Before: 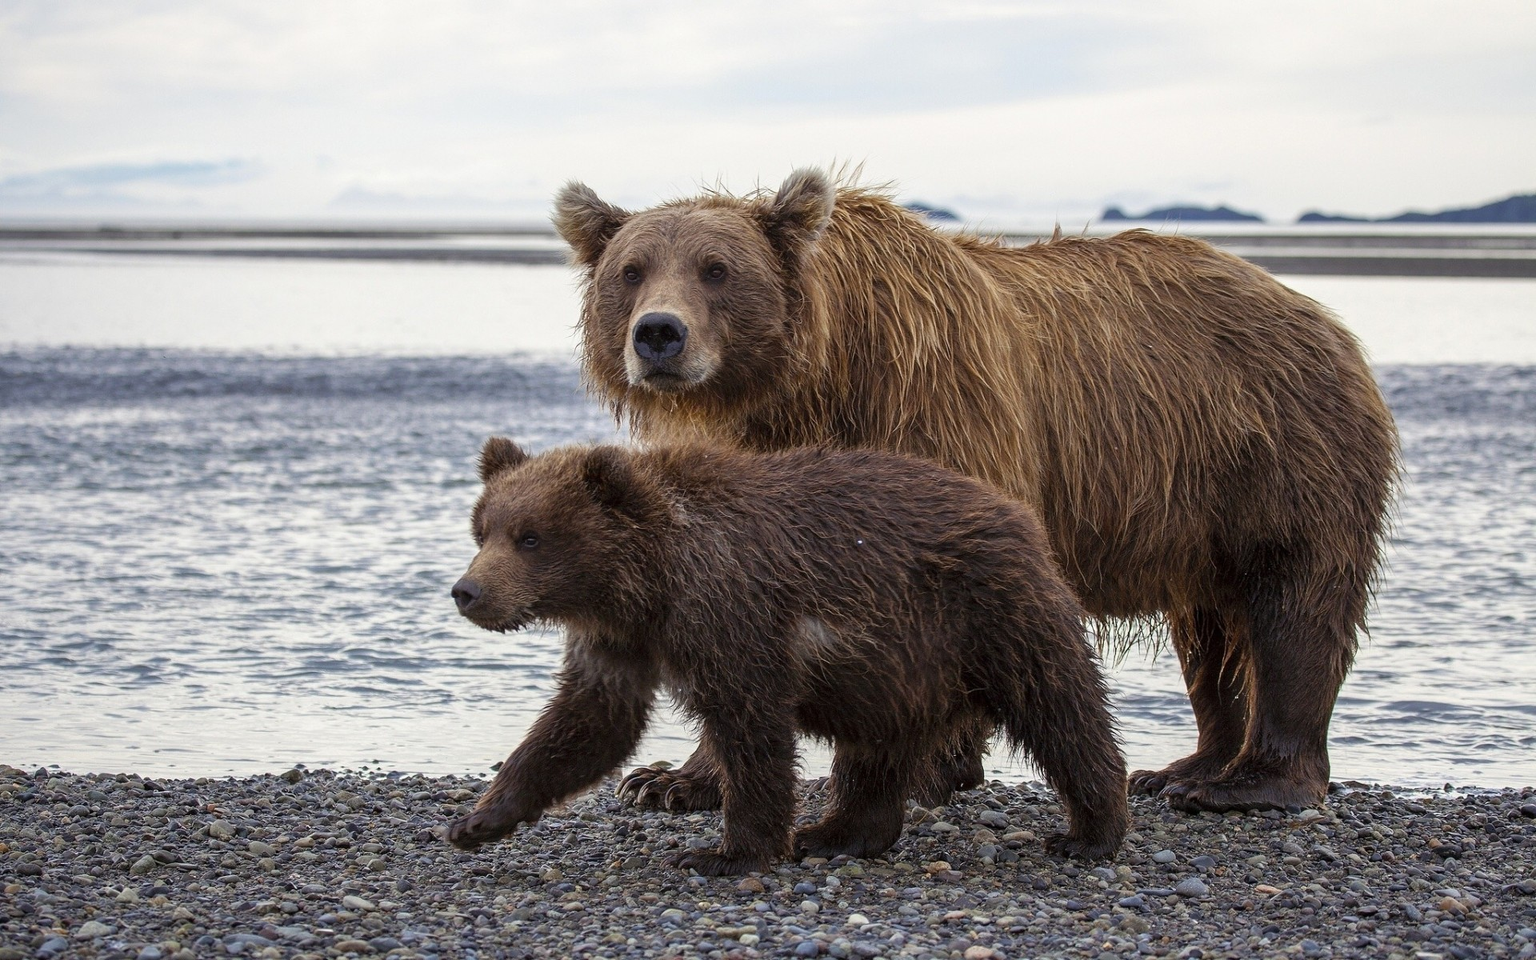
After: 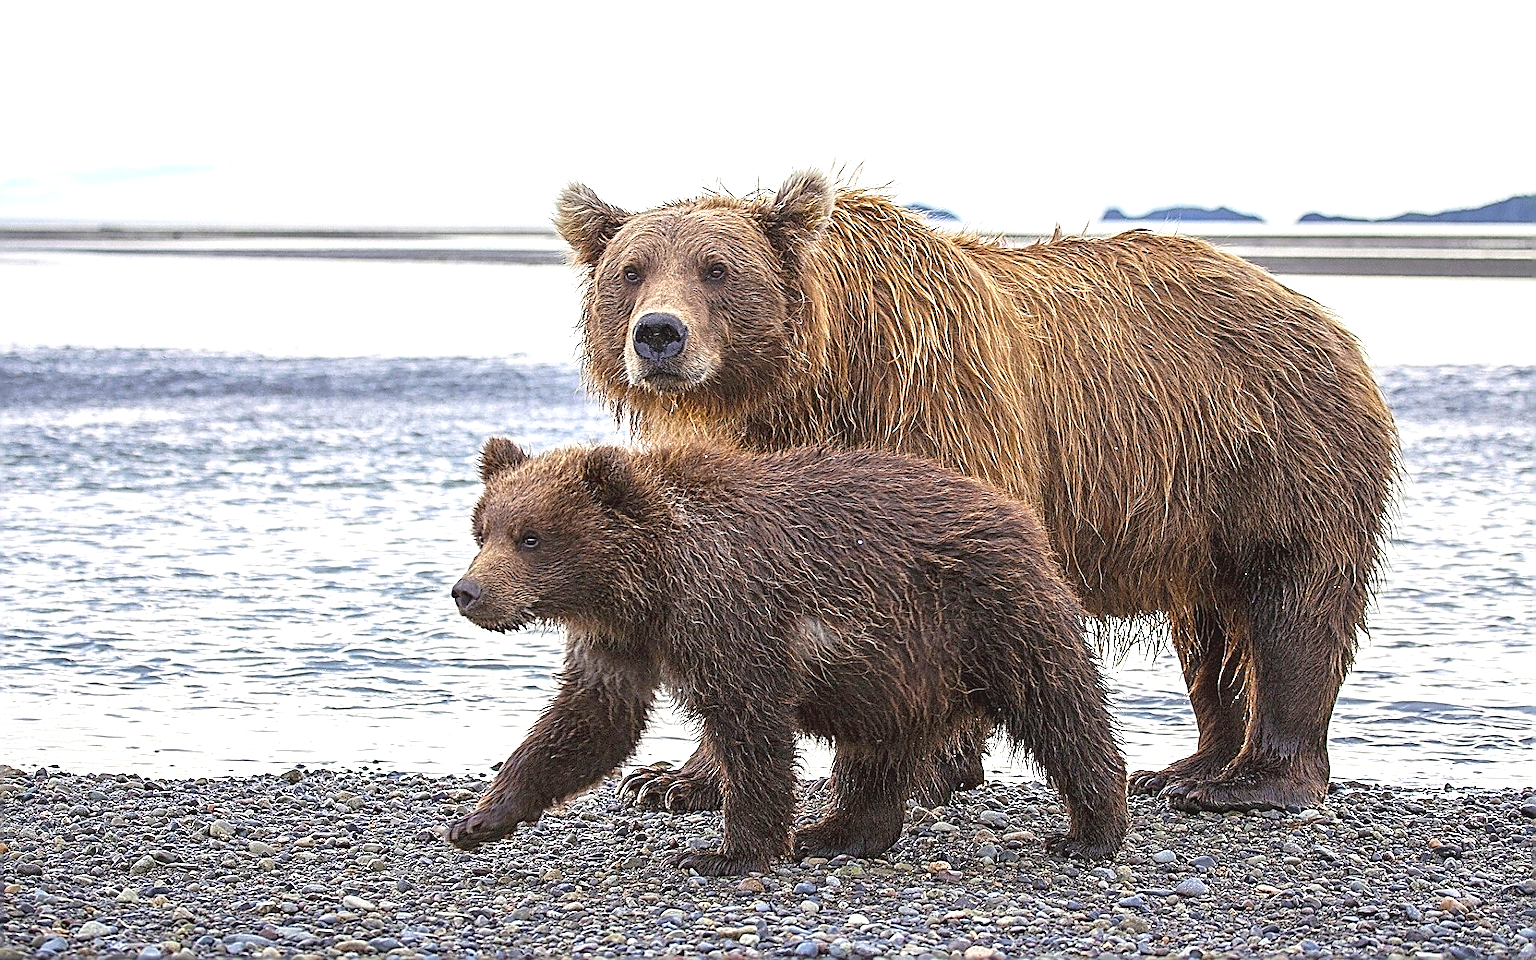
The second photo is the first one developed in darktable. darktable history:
exposure: exposure 1 EV, compensate highlight preservation false
contrast brightness saturation: contrast -0.102, brightness 0.046, saturation 0.076
sharpen: amount 1.869
